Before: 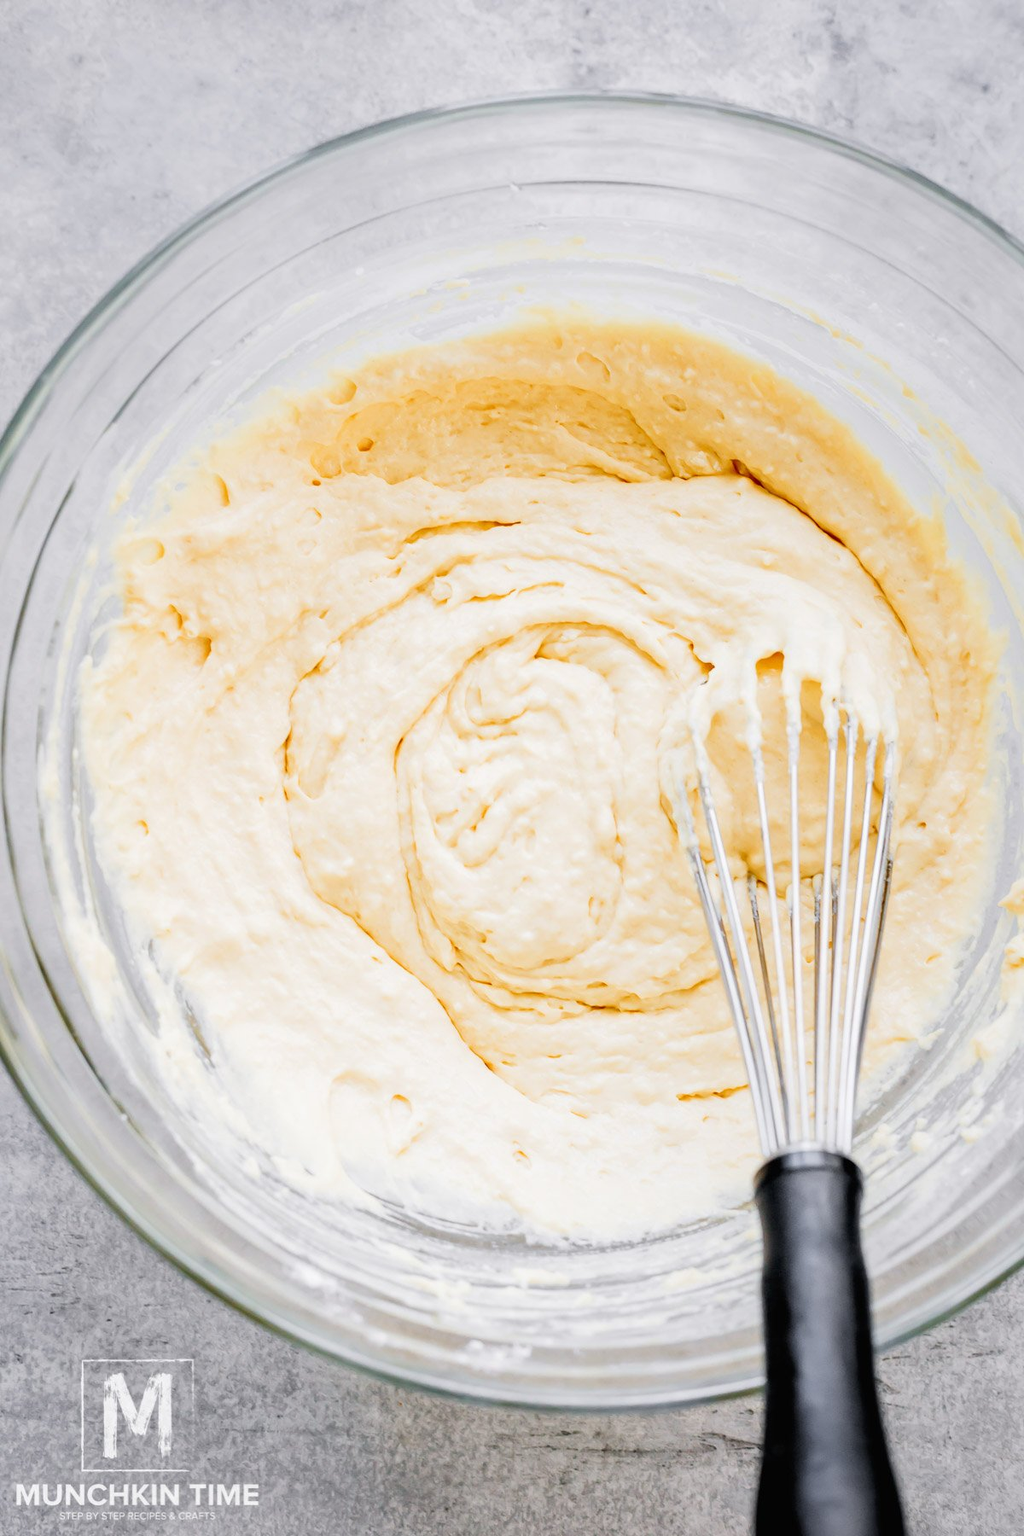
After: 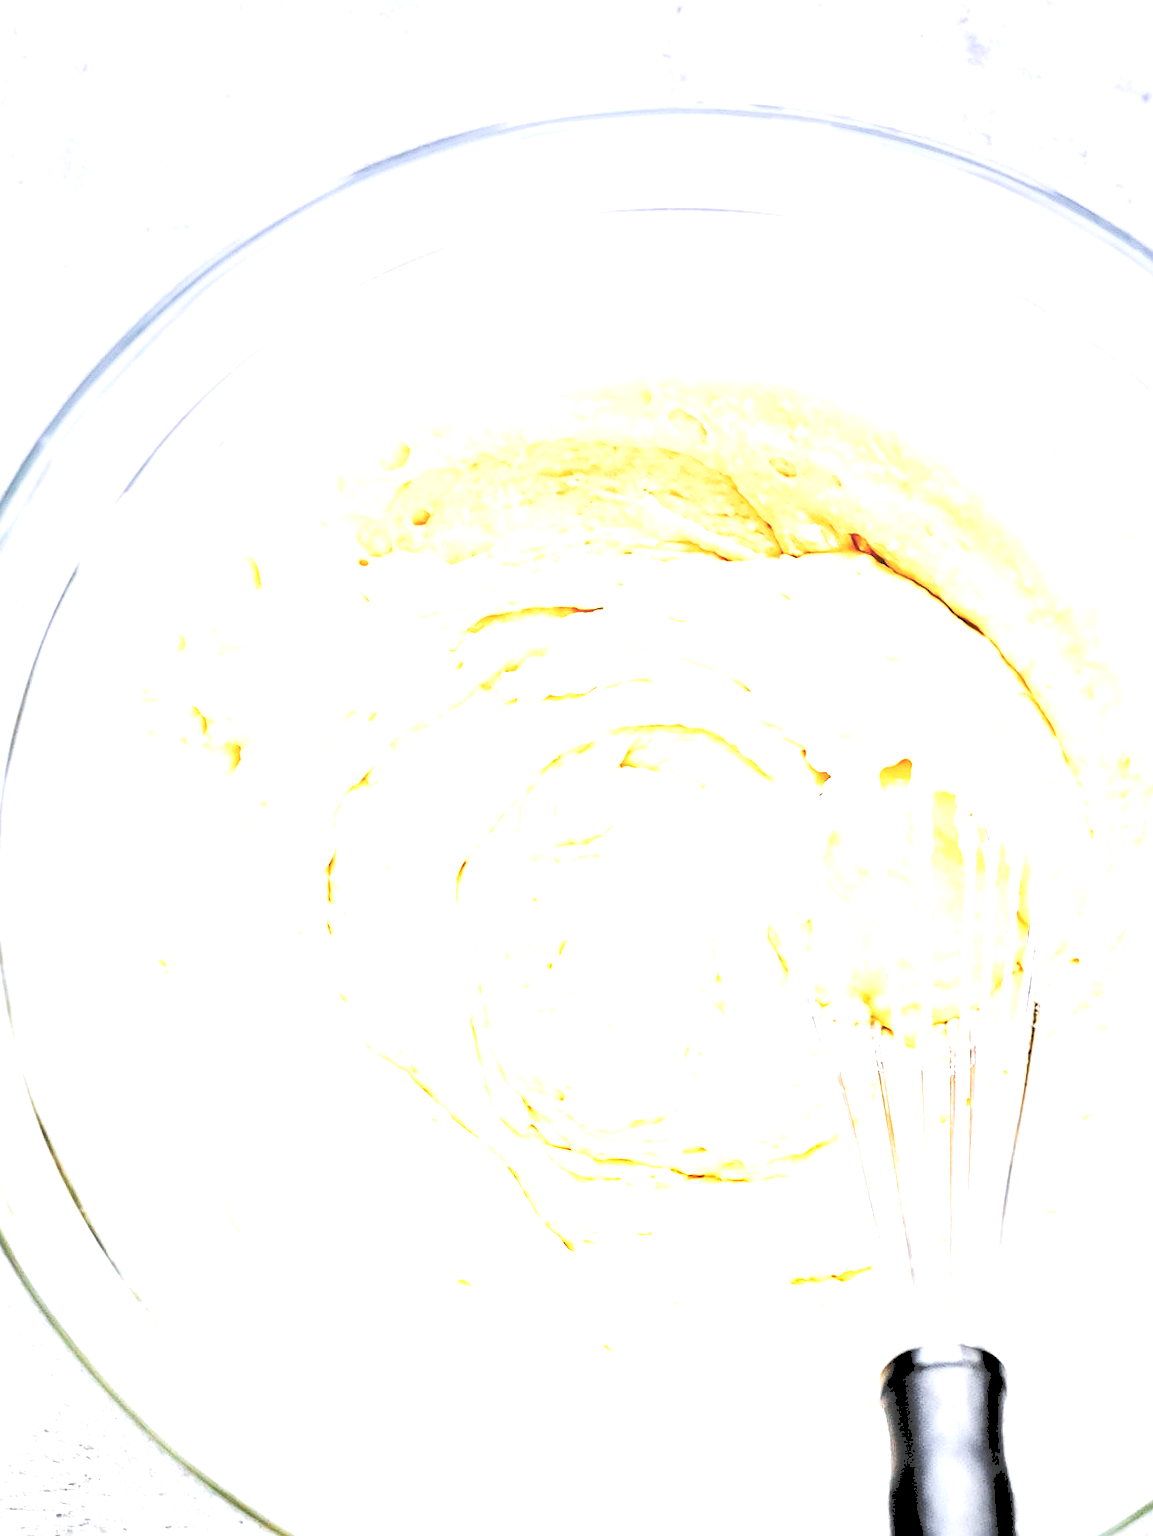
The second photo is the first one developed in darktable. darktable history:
crop and rotate: angle 0.2°, left 0.275%, right 3.127%, bottom 14.18%
tone equalizer: -8 EV -0.75 EV, -7 EV -0.7 EV, -6 EV -0.6 EV, -5 EV -0.4 EV, -3 EV 0.4 EV, -2 EV 0.6 EV, -1 EV 0.7 EV, +0 EV 0.75 EV, edges refinement/feathering 500, mask exposure compensation -1.57 EV, preserve details no
exposure: black level correction 0, exposure 0.95 EV, compensate exposure bias true, compensate highlight preservation false
sharpen: on, module defaults
tone curve: curves: ch0 [(0, 0) (0.003, 0.224) (0.011, 0.229) (0.025, 0.234) (0.044, 0.242) (0.069, 0.249) (0.1, 0.256) (0.136, 0.265) (0.177, 0.285) (0.224, 0.304) (0.277, 0.337) (0.335, 0.385) (0.399, 0.435) (0.468, 0.507) (0.543, 0.59) (0.623, 0.674) (0.709, 0.763) (0.801, 0.852) (0.898, 0.931) (1, 1)], preserve colors none
graduated density: hue 238.83°, saturation 50%
rgb levels: levels [[0.013, 0.434, 0.89], [0, 0.5, 1], [0, 0.5, 1]]
